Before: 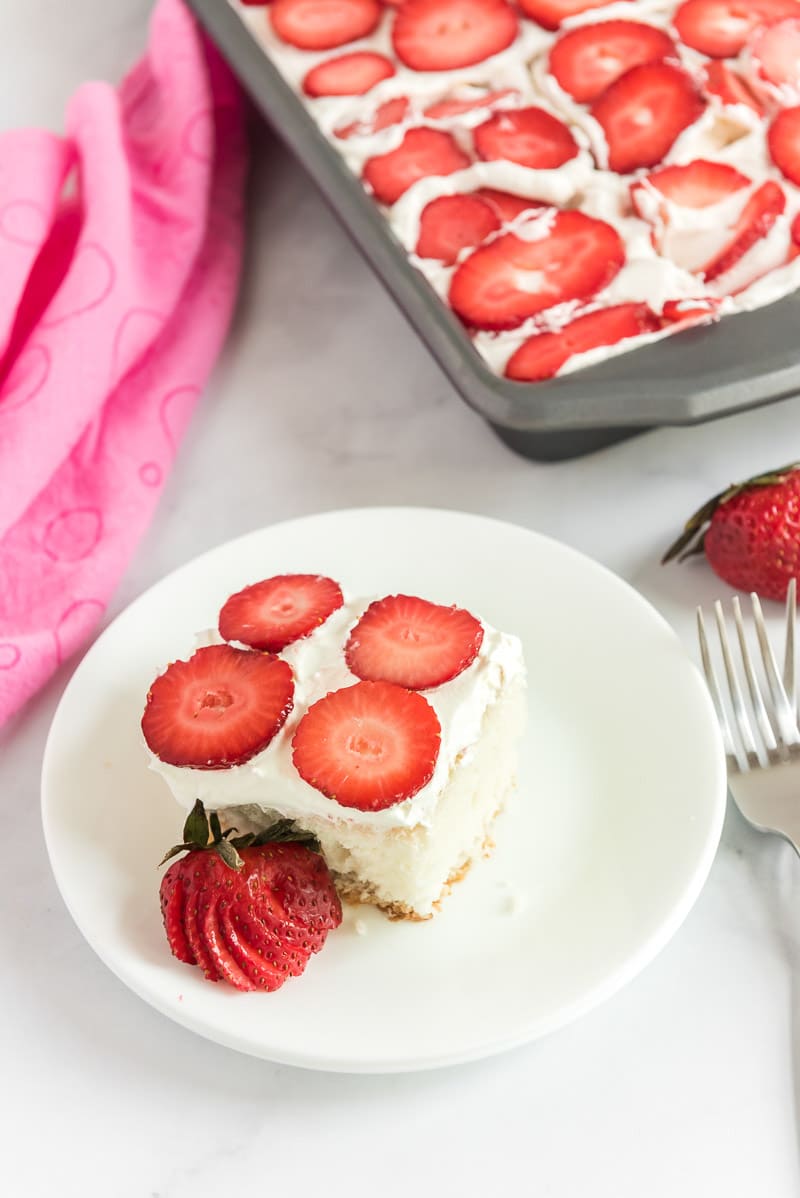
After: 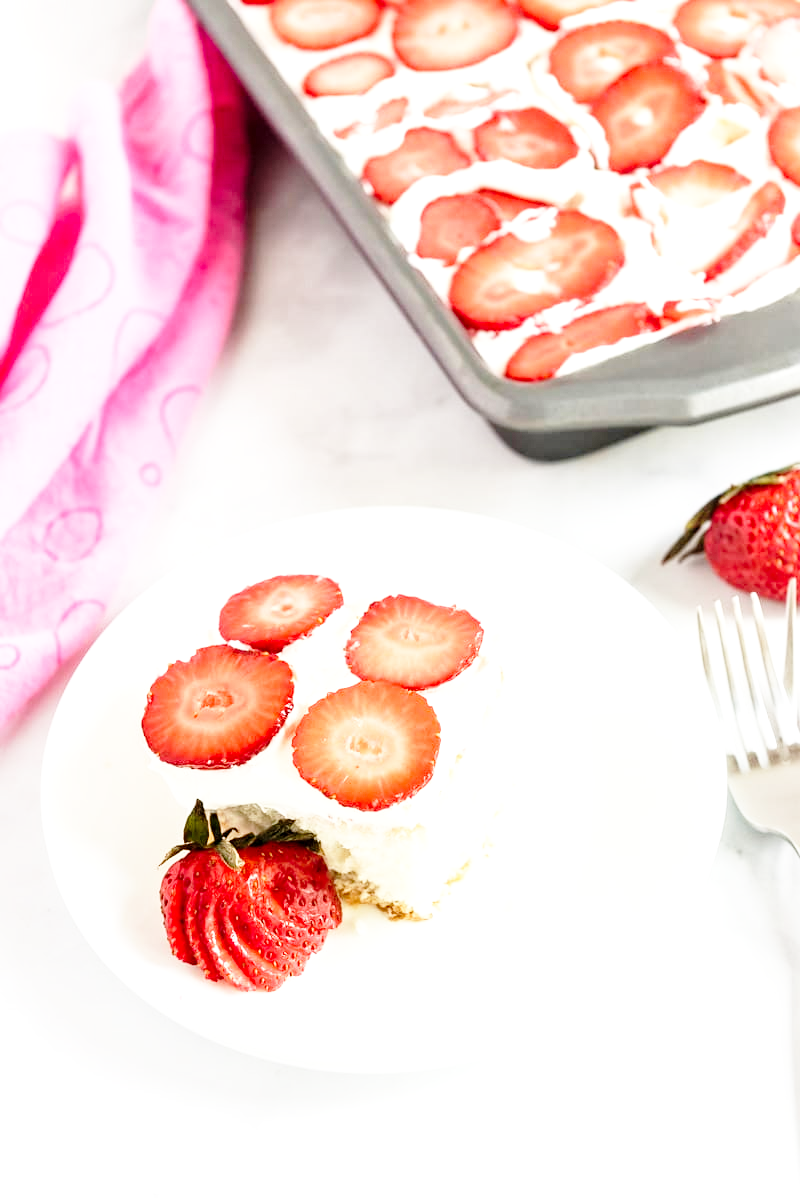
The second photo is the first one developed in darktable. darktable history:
base curve: curves: ch0 [(0, 0) (0.028, 0.03) (0.105, 0.232) (0.387, 0.748) (0.754, 0.968) (1, 1)], fusion 1, exposure shift 0.576, preserve colors none
local contrast: highlights 100%, shadows 100%, detail 131%, midtone range 0.2
